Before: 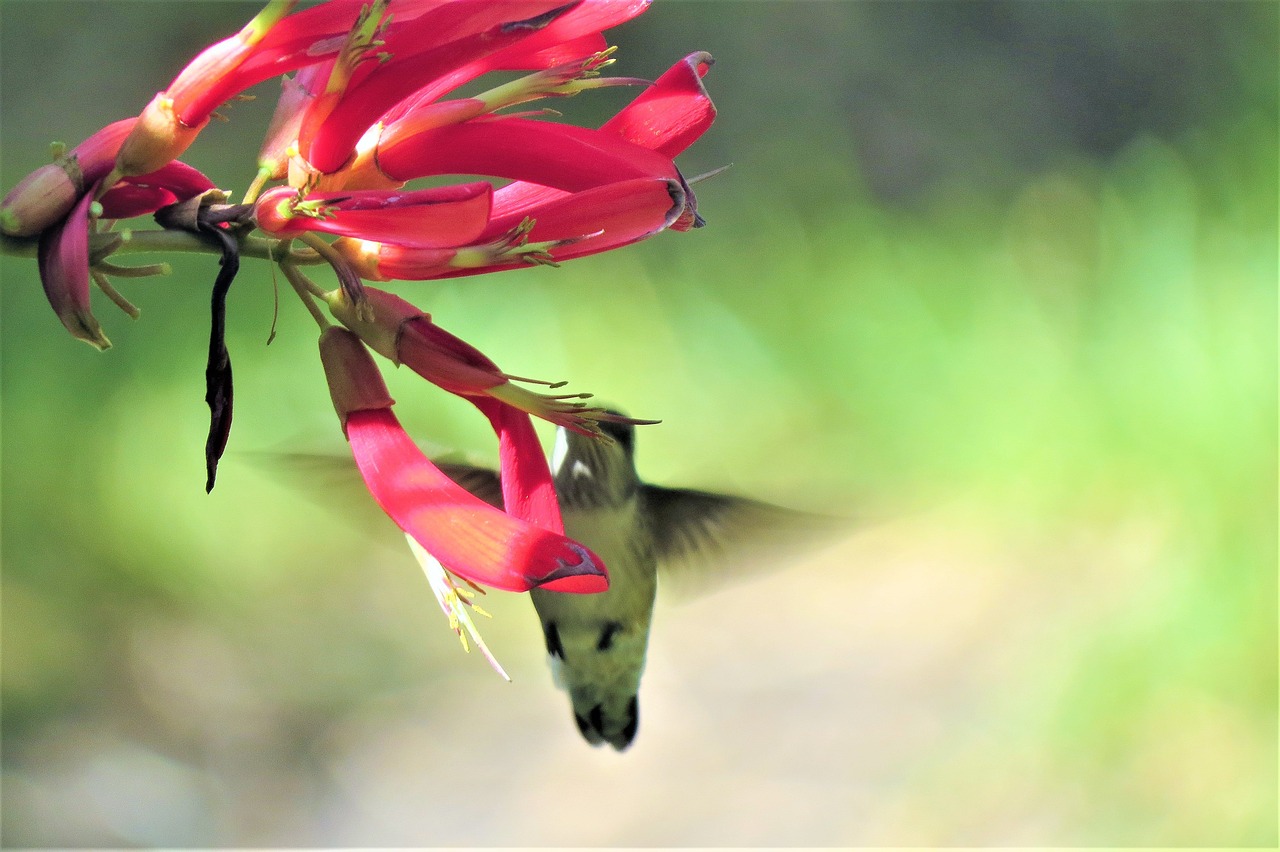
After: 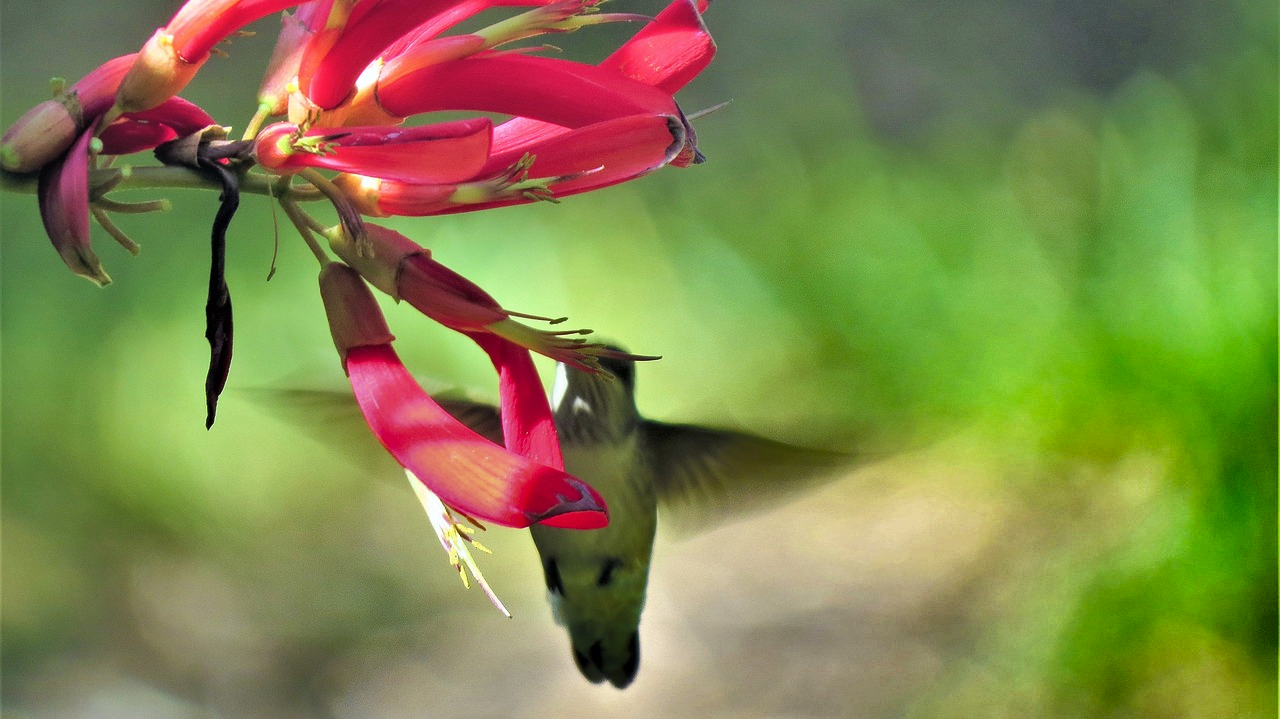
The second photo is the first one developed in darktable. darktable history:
crop: top 7.574%, bottom 7.993%
shadows and highlights: shadows 19.28, highlights -84.16, highlights color adjustment 40.08%, soften with gaussian
